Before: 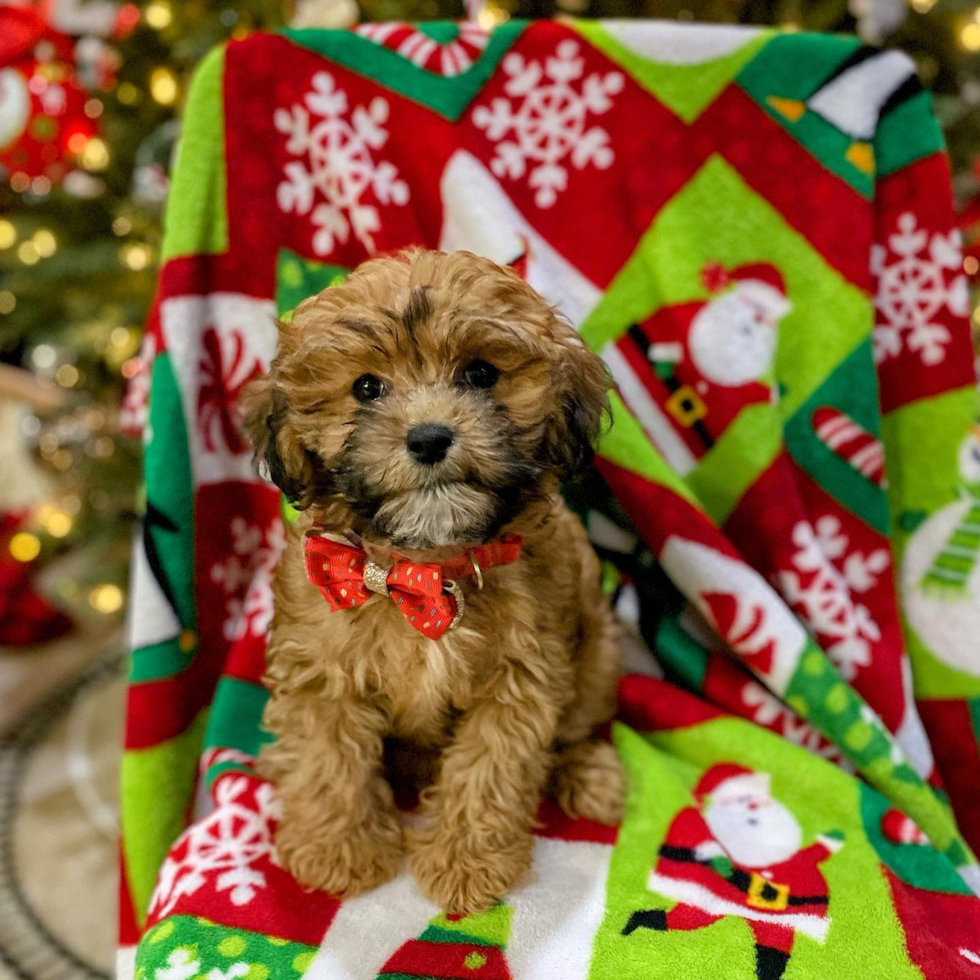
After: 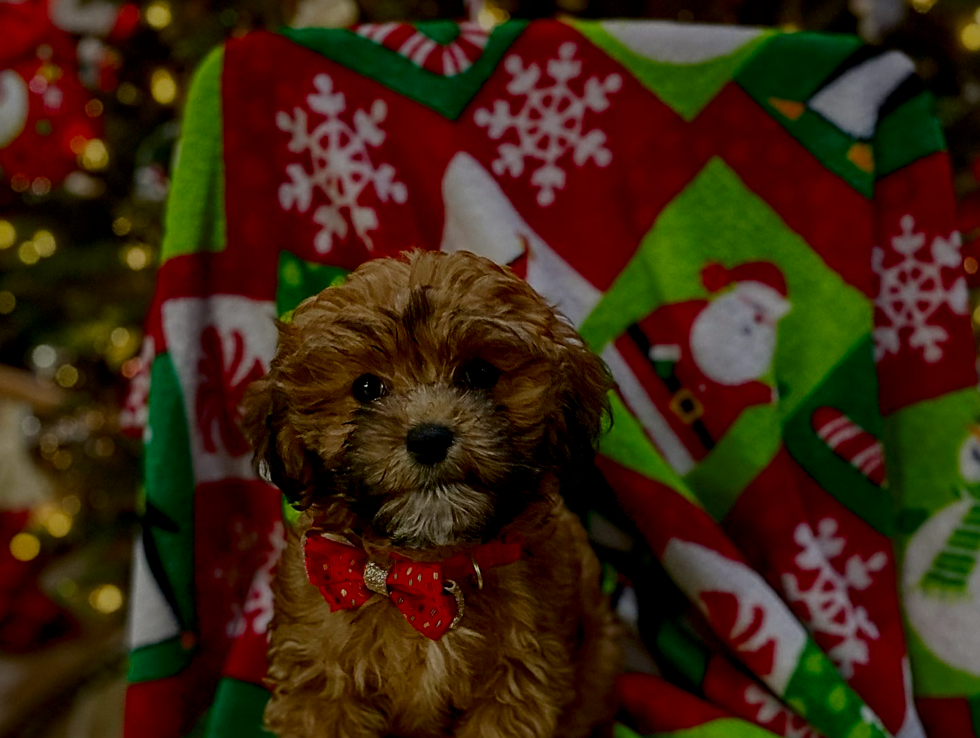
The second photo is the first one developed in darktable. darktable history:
crop: bottom 24.685%
sharpen: on, module defaults
filmic rgb: black relative exposure -7.65 EV, white relative exposure 4.56 EV, hardness 3.61, iterations of high-quality reconstruction 0
exposure: exposure -0.398 EV, compensate highlight preservation false
contrast brightness saturation: brightness -0.515
levels: levels [0, 0.474, 0.947]
